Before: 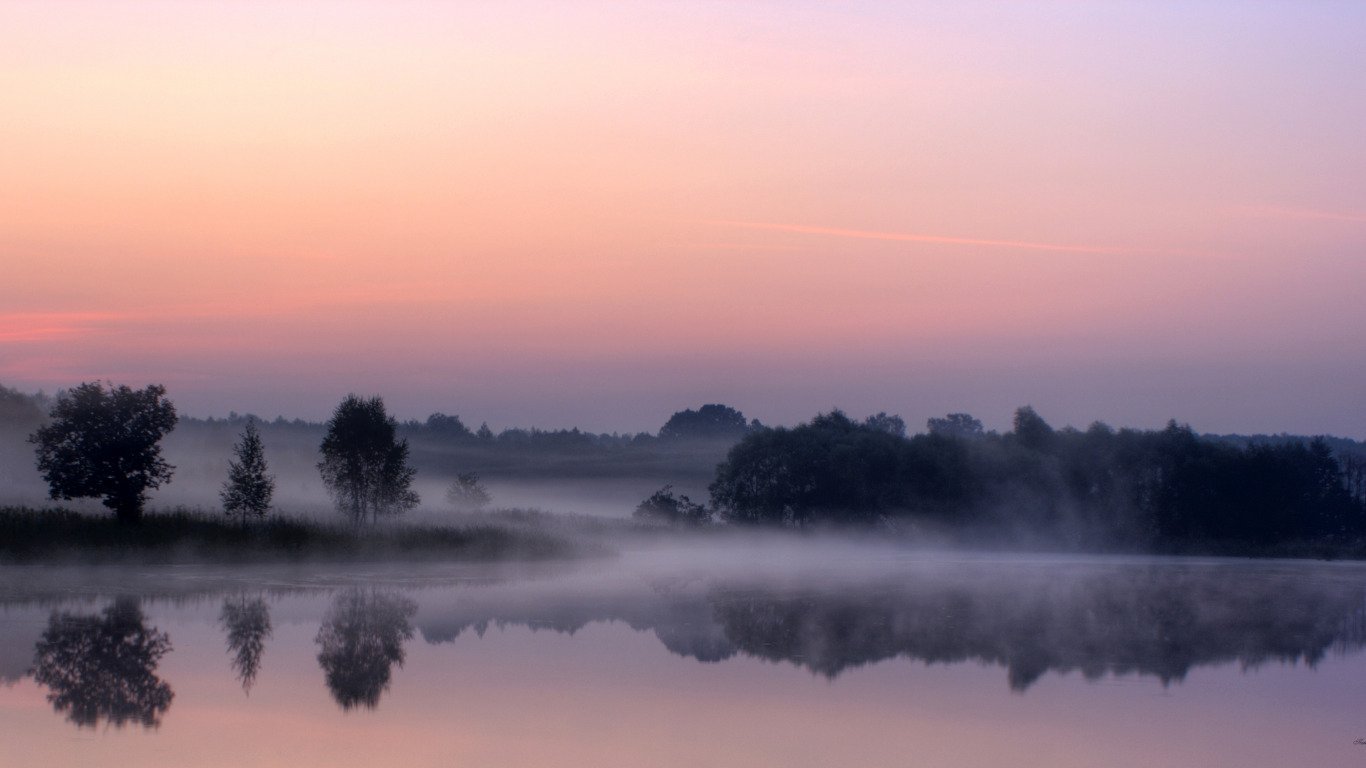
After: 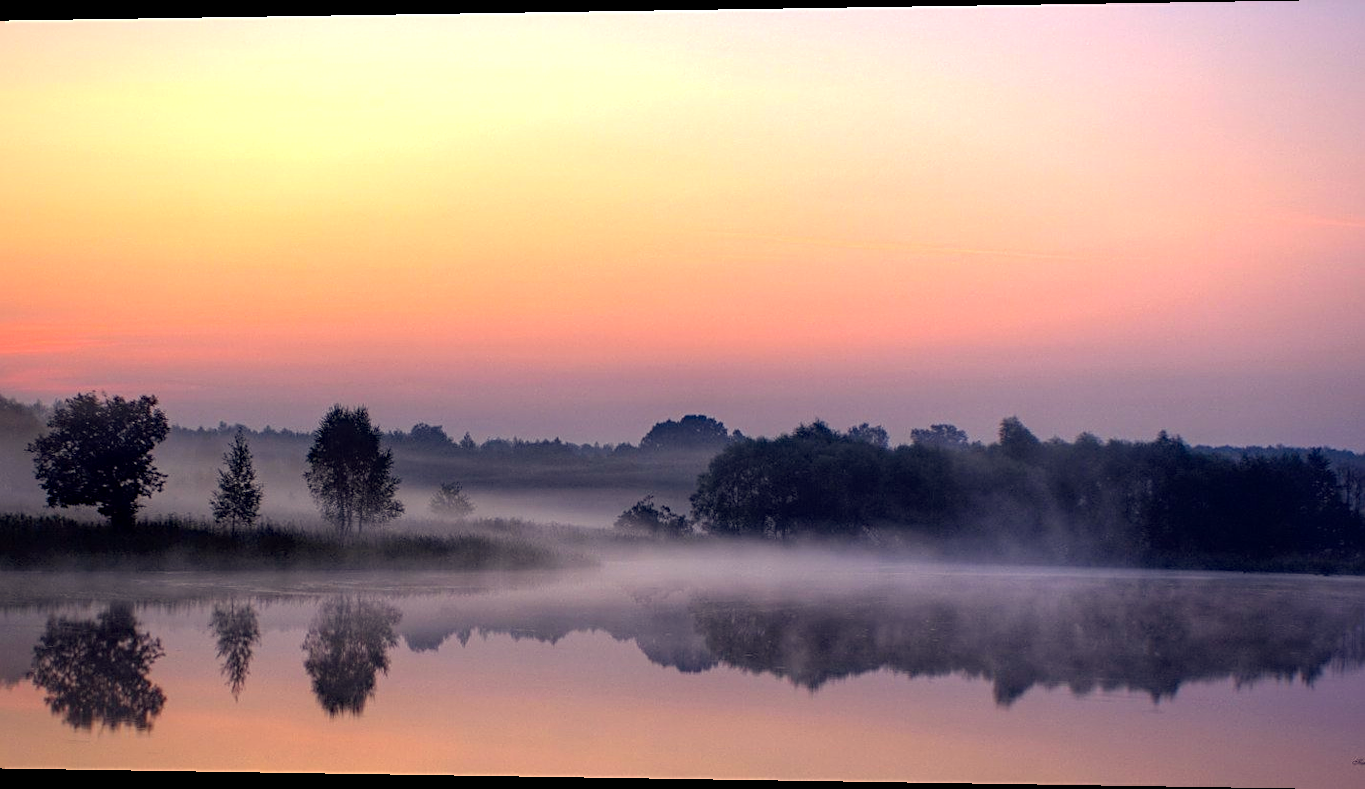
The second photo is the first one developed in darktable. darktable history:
vignetting: fall-off start 80.87%, fall-off radius 61.59%, brightness -0.384, saturation 0.007, center (0, 0.007), automatic ratio true, width/height ratio 1.418
exposure: black level correction 0.001, exposure 0.5 EV, compensate exposure bias true, compensate highlight preservation false
haze removal: compatibility mode true, adaptive false
rotate and perspective: lens shift (horizontal) -0.055, automatic cropping off
sharpen: on, module defaults
color balance: lift [1, 1, 0.999, 1.001], gamma [1, 1.003, 1.005, 0.995], gain [1, 0.992, 0.988, 1.012], contrast 5%, output saturation 110%
white balance: red 1, blue 1
color correction: highlights a* 2.72, highlights b* 22.8
